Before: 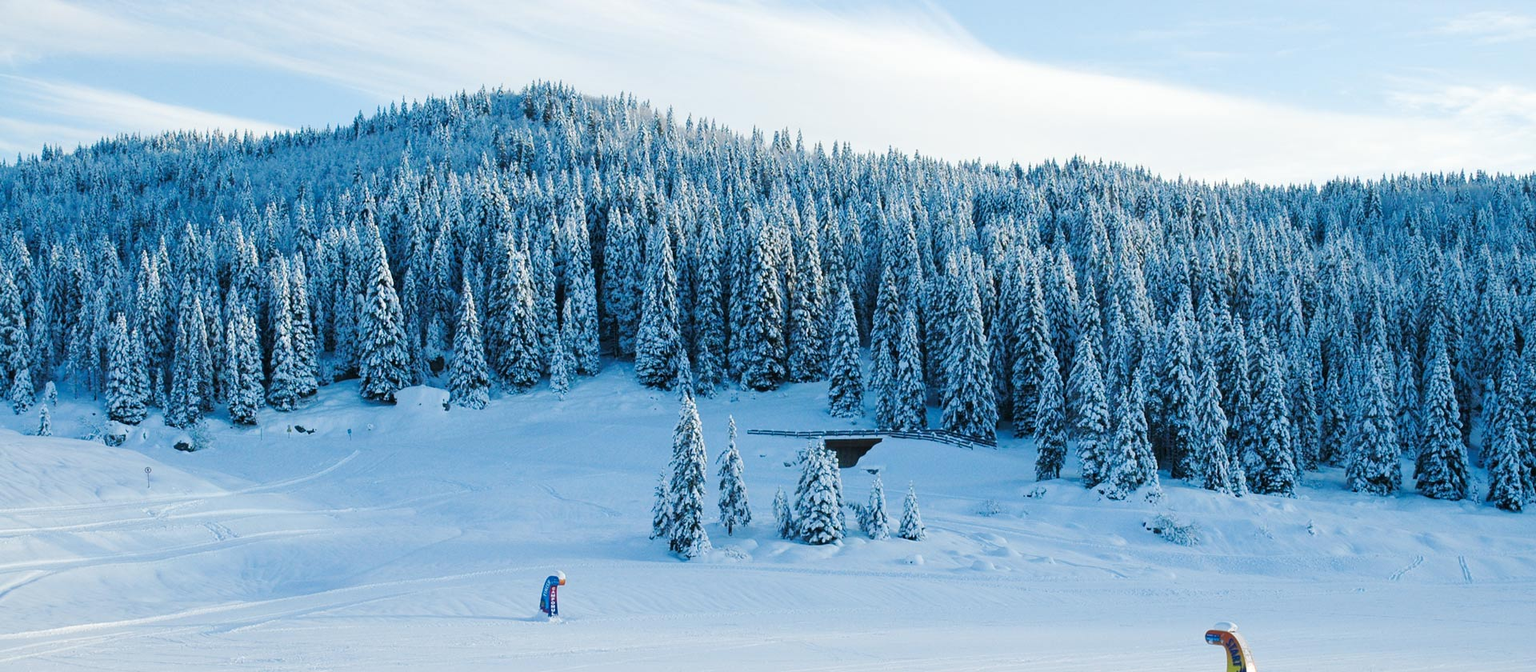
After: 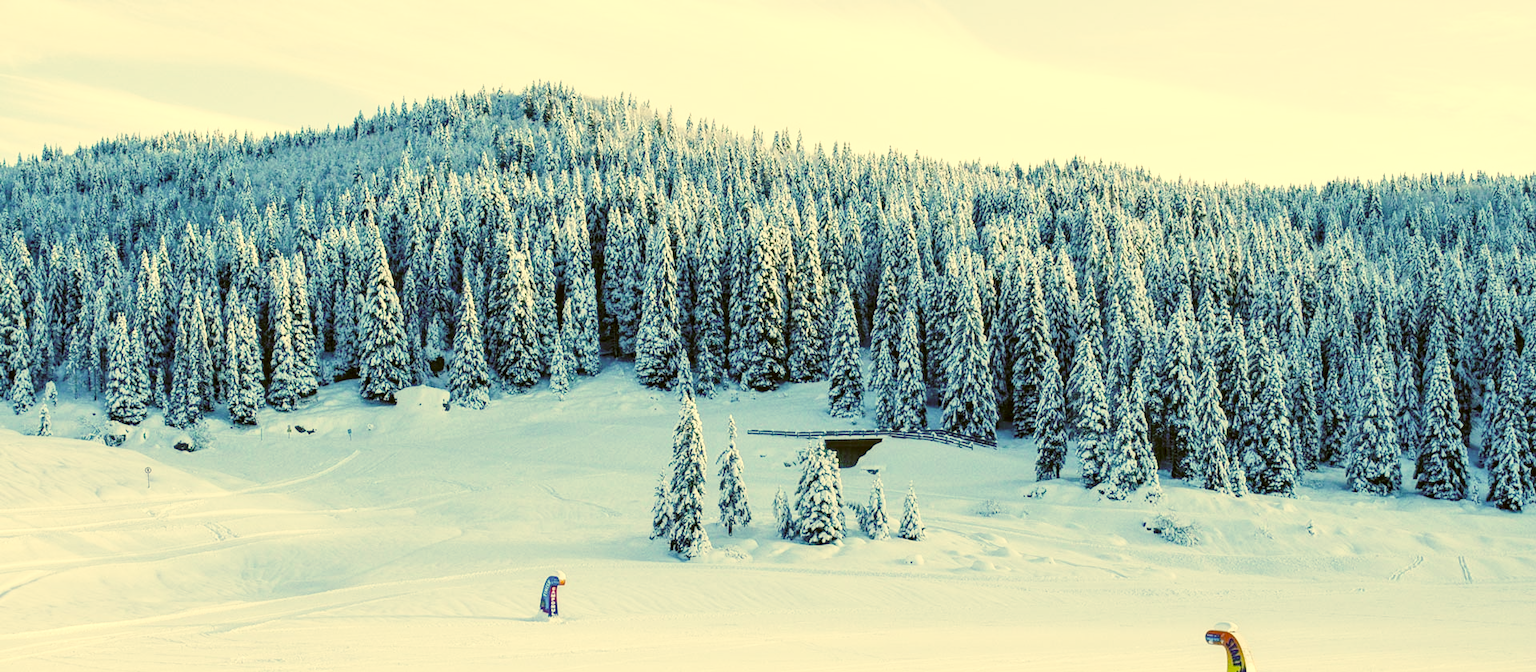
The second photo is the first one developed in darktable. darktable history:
base curve: curves: ch0 [(0, 0) (0.028, 0.03) (0.121, 0.232) (0.46, 0.748) (0.859, 0.968) (1, 1)], preserve colors none
local contrast: on, module defaults
color correction: highlights a* 0.162, highlights b* 29.53, shadows a* -0.162, shadows b* 21.09
